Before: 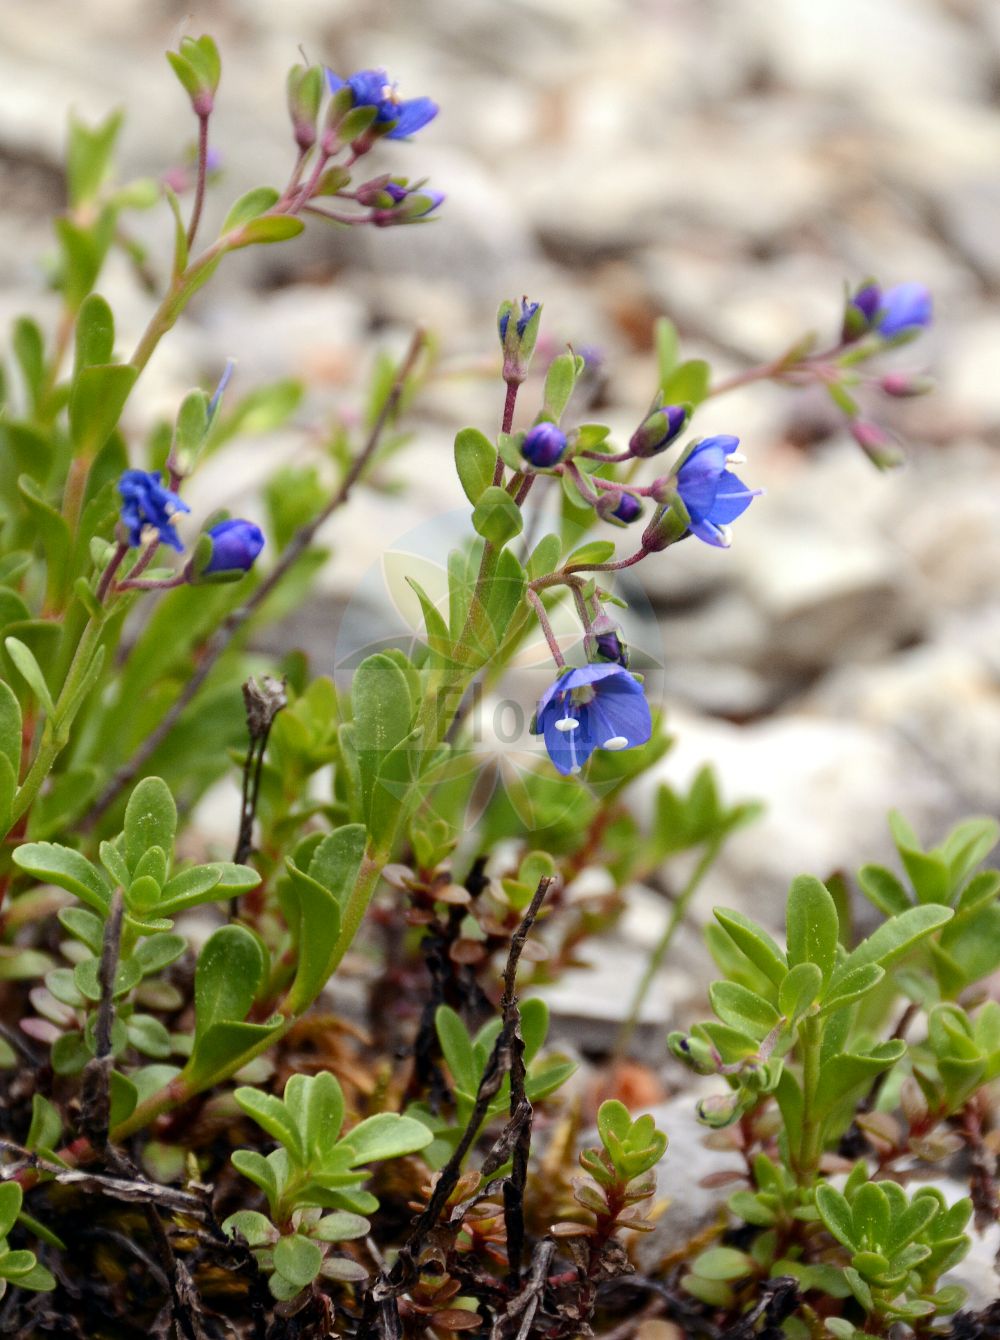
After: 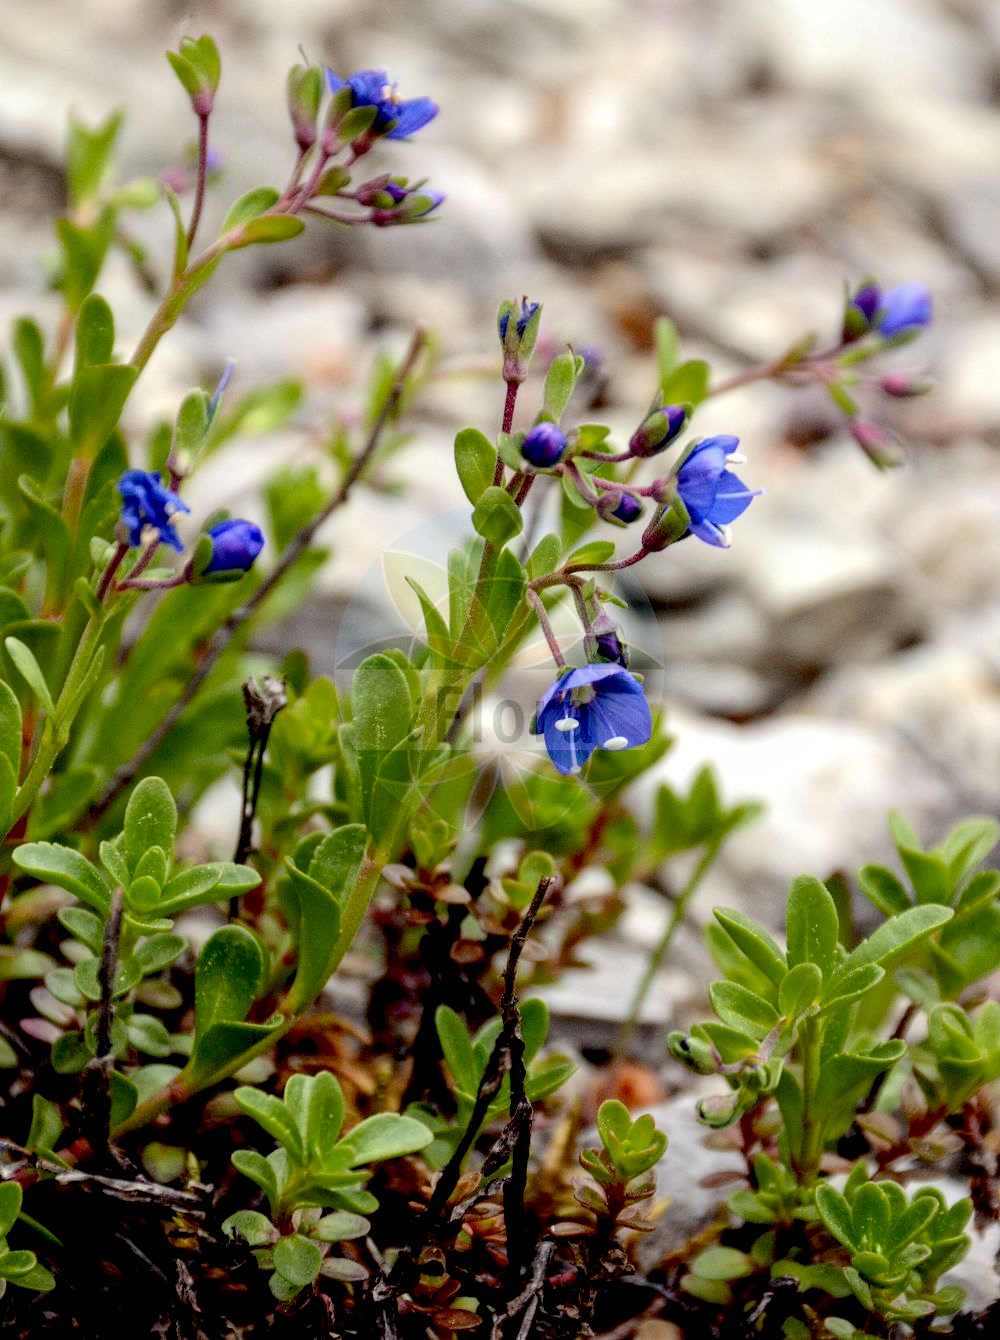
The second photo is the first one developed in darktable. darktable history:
local contrast: on, module defaults
tone equalizer: smoothing diameter 24.81%, edges refinement/feathering 5.73, preserve details guided filter
exposure: black level correction 0.027, exposure -0.077 EV, compensate highlight preservation false
